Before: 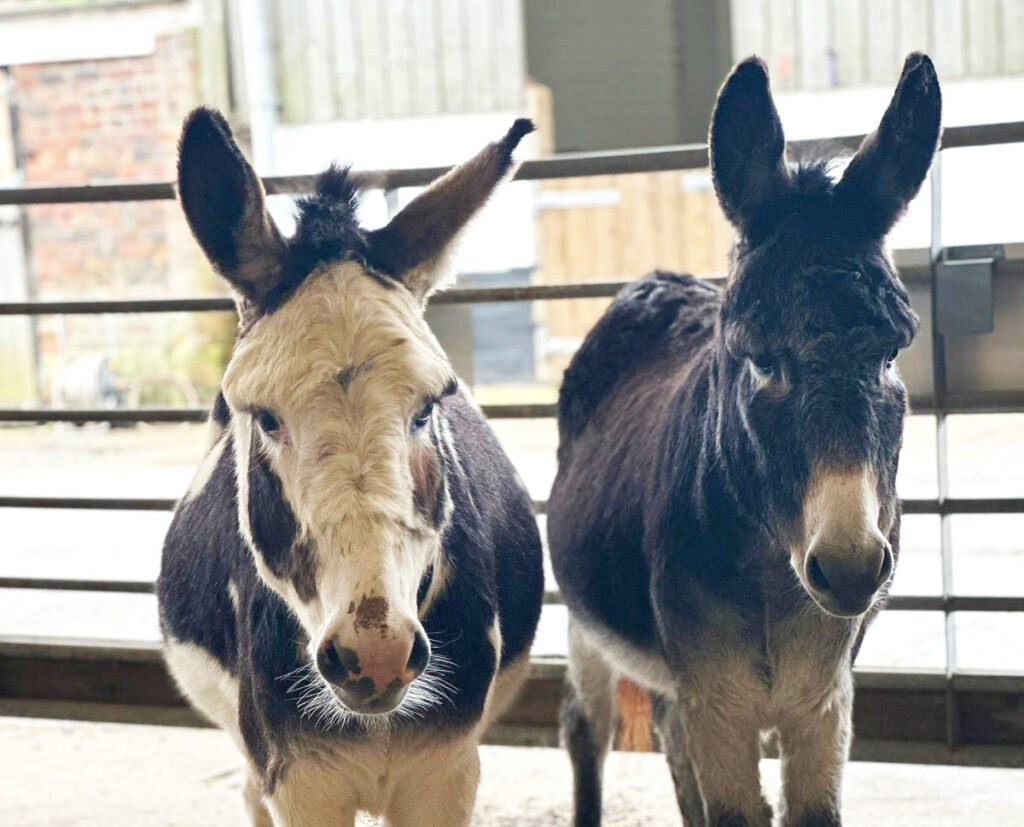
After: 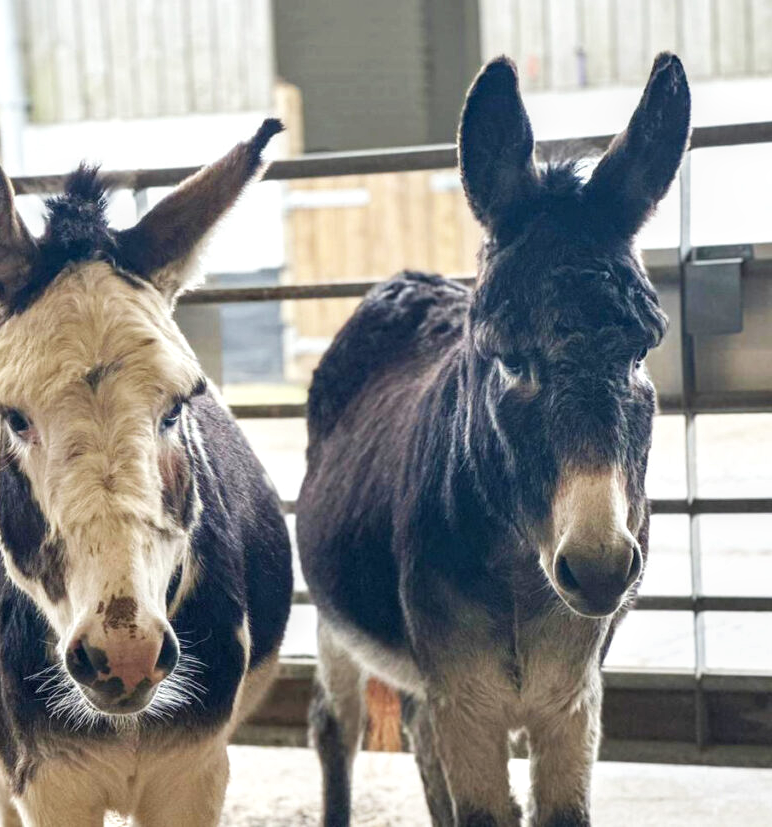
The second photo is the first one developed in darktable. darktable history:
local contrast: detail 130%
crop and rotate: left 24.6%
